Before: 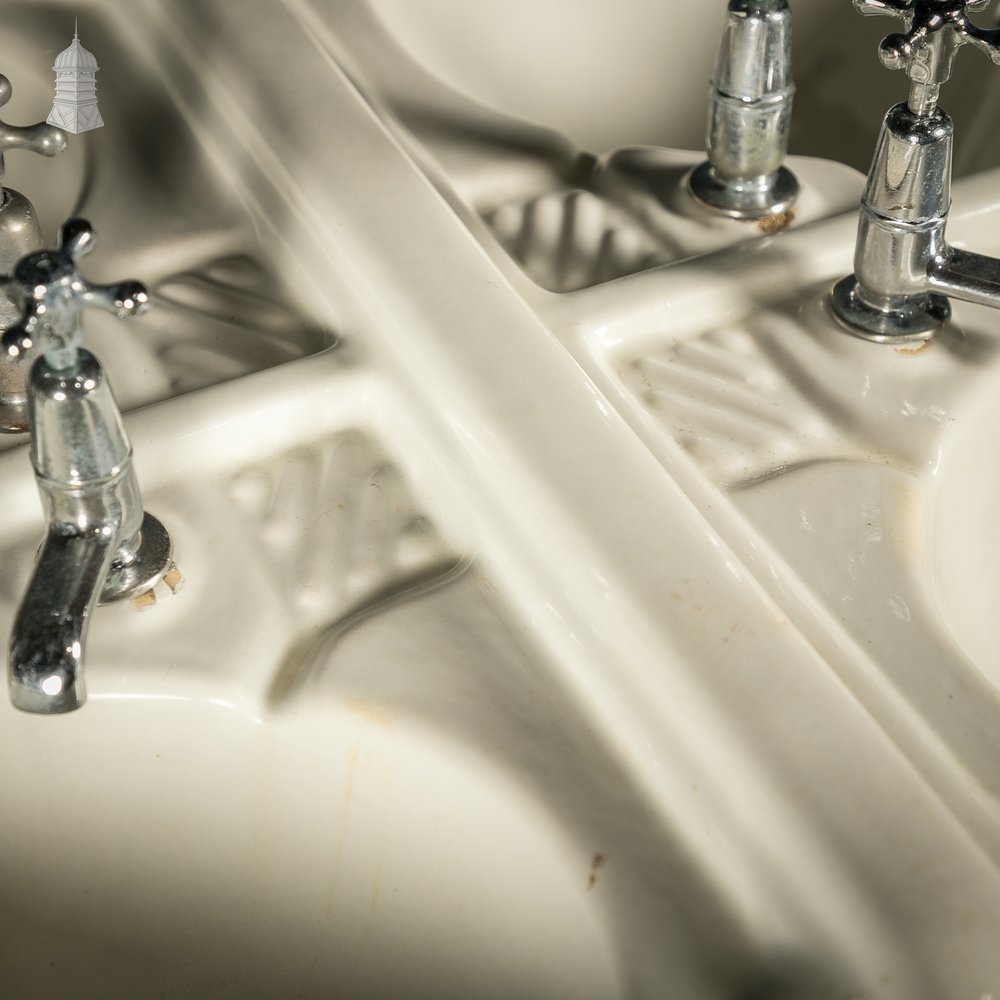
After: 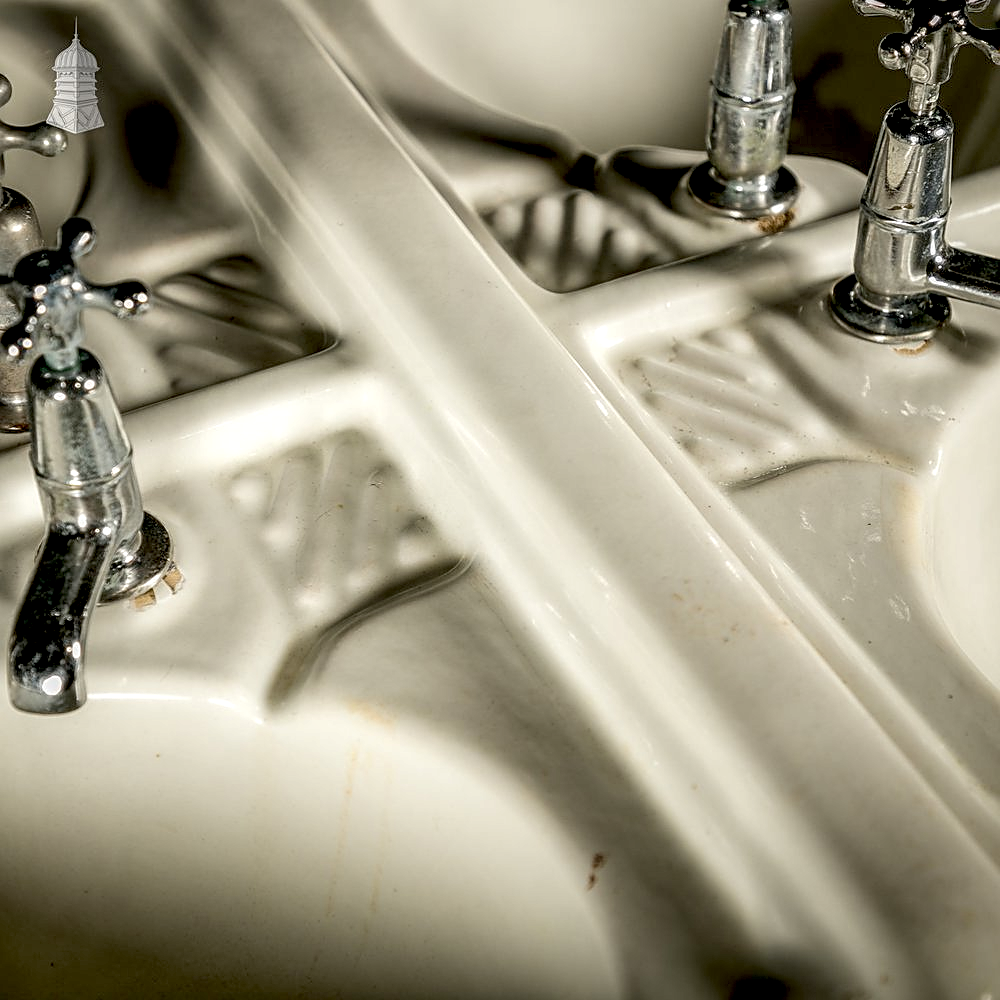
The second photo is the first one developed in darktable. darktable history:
sharpen: on, module defaults
local contrast: detail 150%
exposure: black level correction 0.03, exposure -0.076 EV, compensate highlight preservation false
